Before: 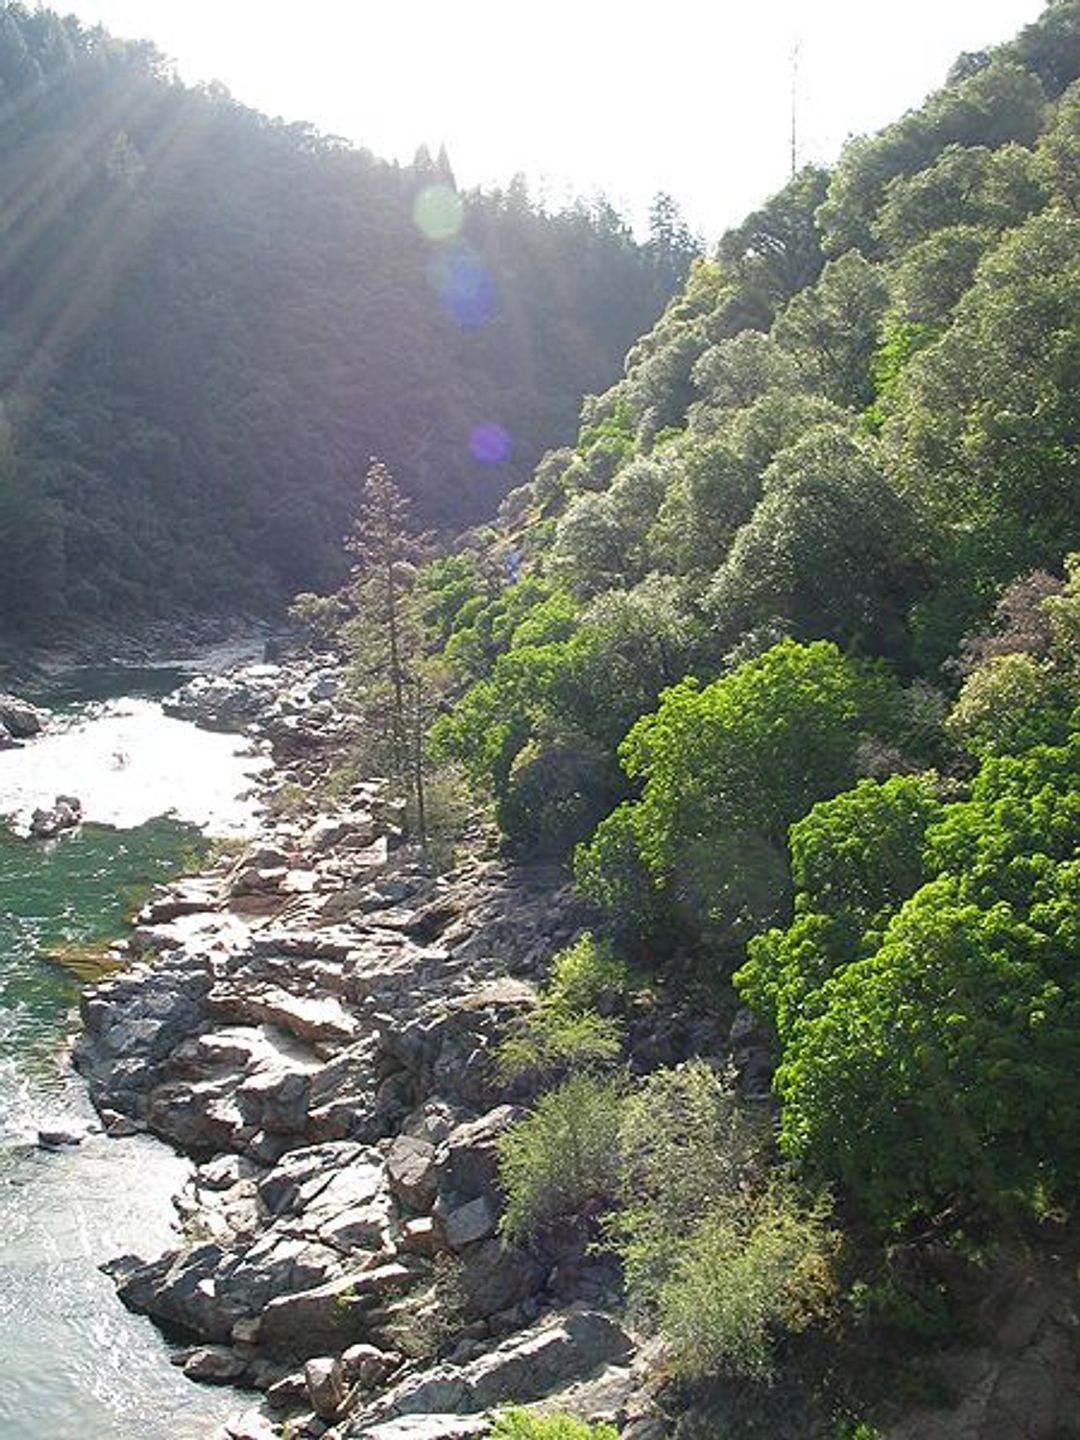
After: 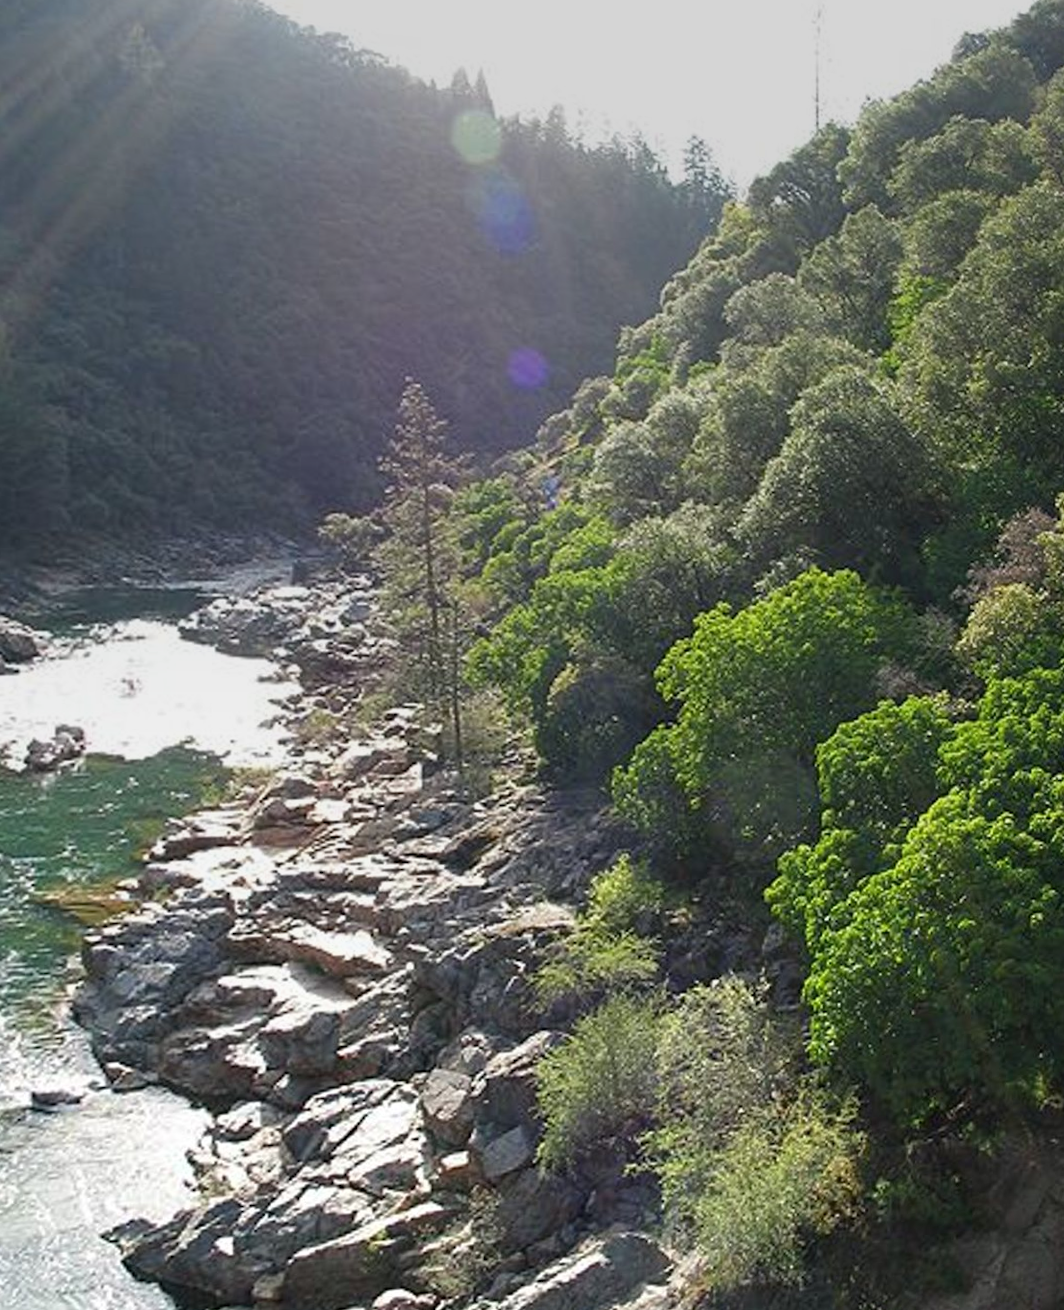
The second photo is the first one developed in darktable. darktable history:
rotate and perspective: rotation -0.013°, lens shift (vertical) -0.027, lens shift (horizontal) 0.178, crop left 0.016, crop right 0.989, crop top 0.082, crop bottom 0.918
graduated density: on, module defaults
